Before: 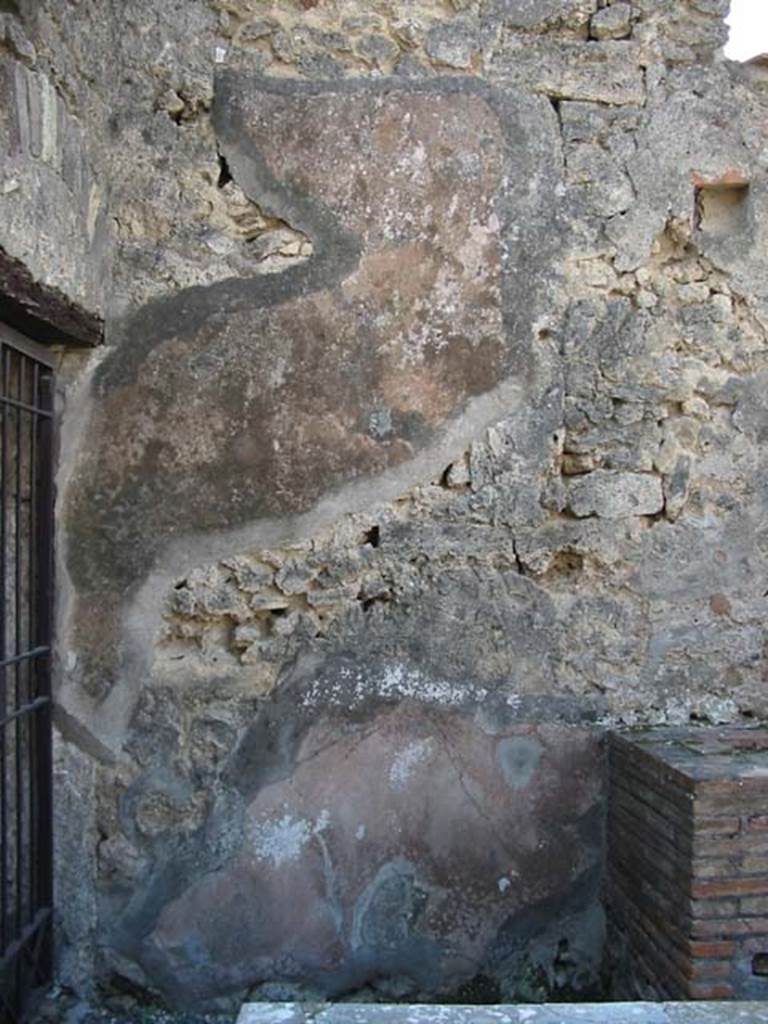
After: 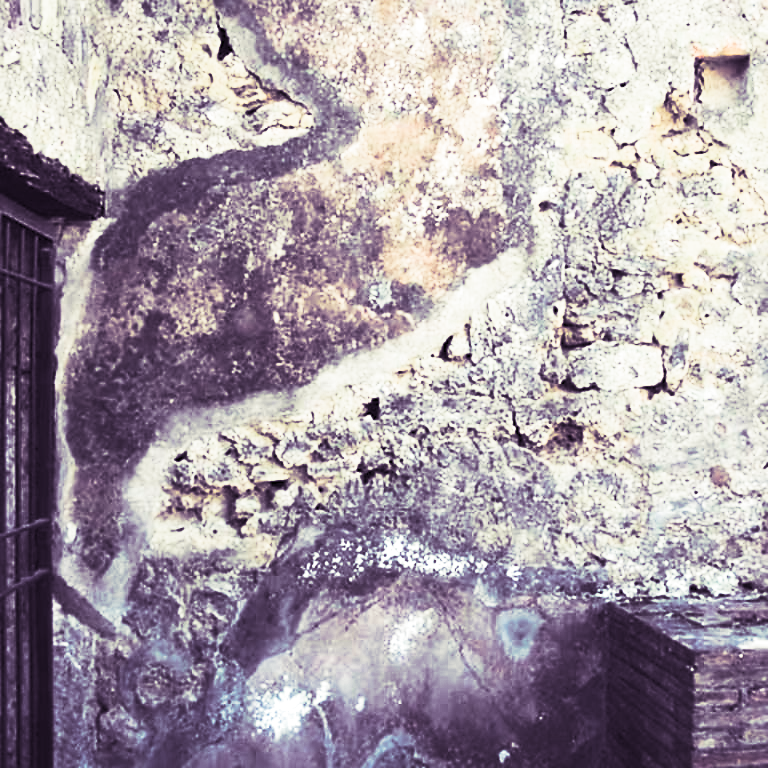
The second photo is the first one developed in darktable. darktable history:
sharpen: radius 1, threshold 1
contrast brightness saturation: contrast 0.83, brightness 0.59, saturation 0.59
white balance: emerald 1
split-toning: shadows › hue 266.4°, shadows › saturation 0.4, highlights › hue 61.2°, highlights › saturation 0.3, compress 0%
crop and rotate: top 12.5%, bottom 12.5%
